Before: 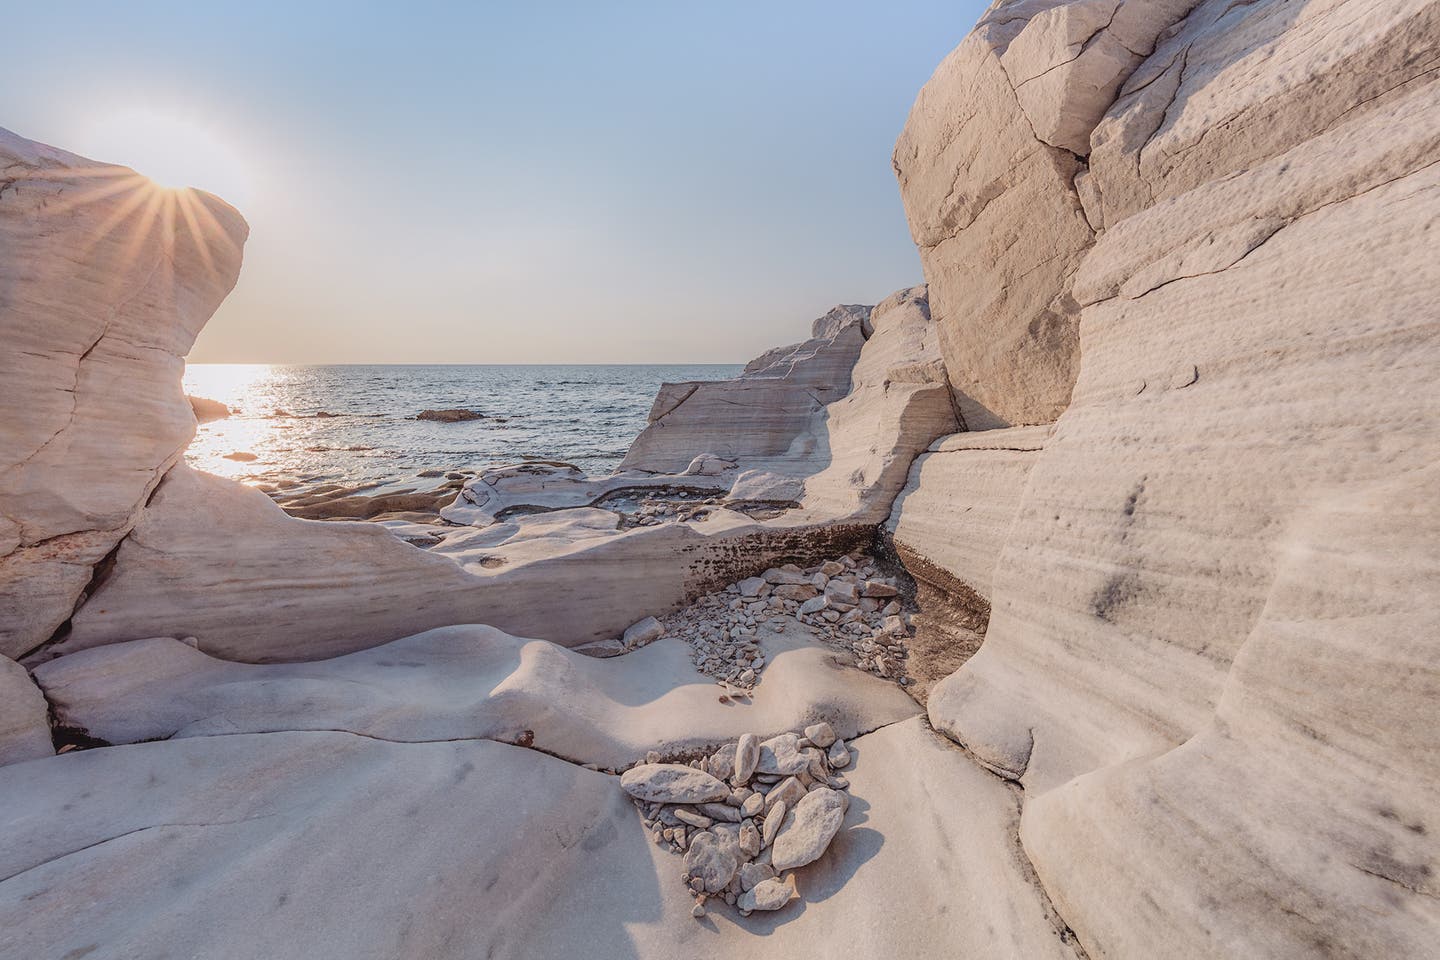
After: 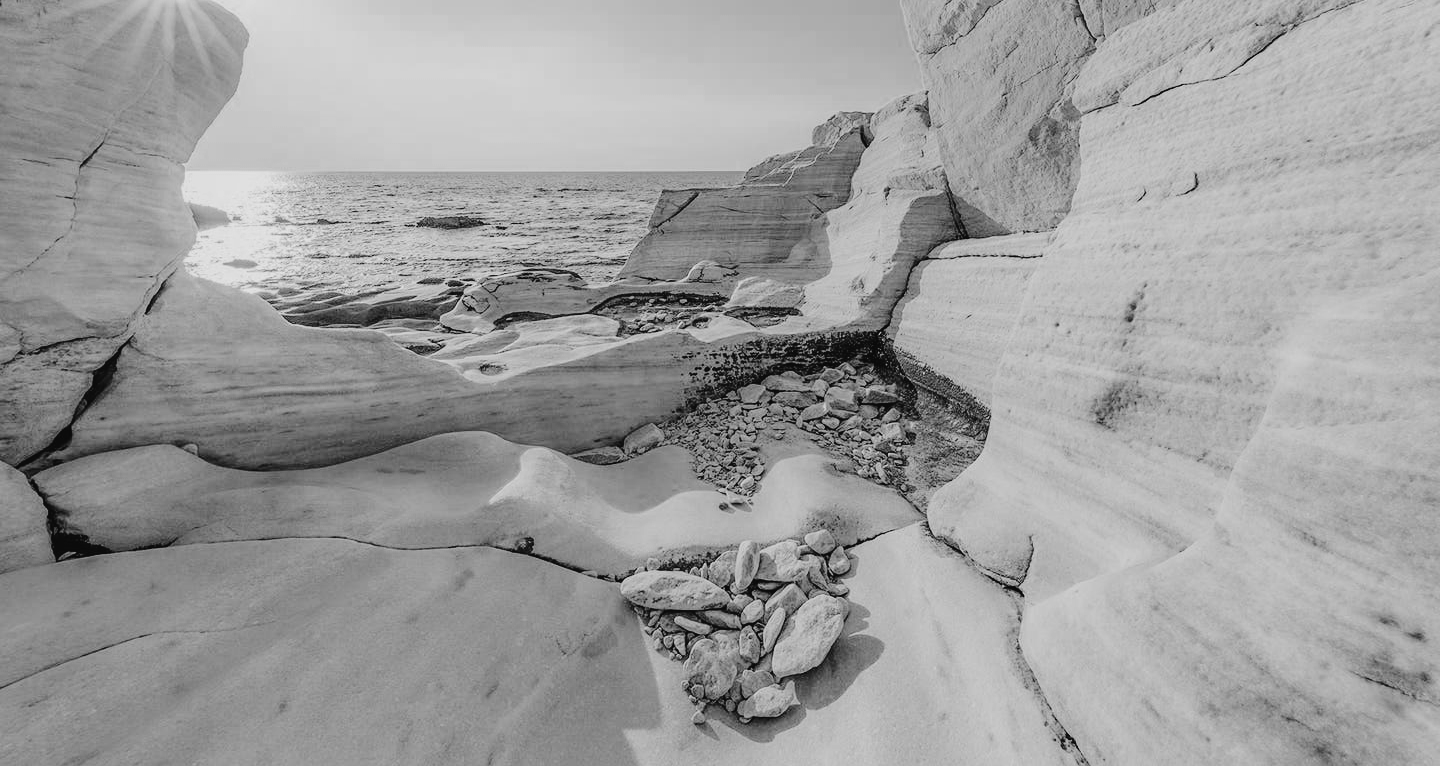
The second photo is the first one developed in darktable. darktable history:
filmic rgb: black relative exposure -7.99 EV, white relative exposure 4.02 EV, hardness 4.17
tone curve: curves: ch0 [(0, 0.023) (0.132, 0.075) (0.256, 0.2) (0.454, 0.495) (0.708, 0.78) (0.844, 0.896) (1, 0.98)]; ch1 [(0, 0) (0.37, 0.308) (0.478, 0.46) (0.499, 0.5) (0.513, 0.508) (0.526, 0.533) (0.59, 0.612) (0.764, 0.804) (1, 1)]; ch2 [(0, 0) (0.312, 0.313) (0.461, 0.454) (0.48, 0.477) (0.503, 0.5) (0.526, 0.54) (0.564, 0.595) (0.631, 0.676) (0.713, 0.767) (0.985, 0.966)], preserve colors none
color zones: curves: ch0 [(0.002, 0.593) (0.143, 0.417) (0.285, 0.541) (0.455, 0.289) (0.608, 0.327) (0.727, 0.283) (0.869, 0.571) (1, 0.603)]; ch1 [(0, 0) (0.143, 0) (0.286, 0) (0.429, 0) (0.571, 0) (0.714, 0) (0.857, 0)]
crop and rotate: top 20.189%
